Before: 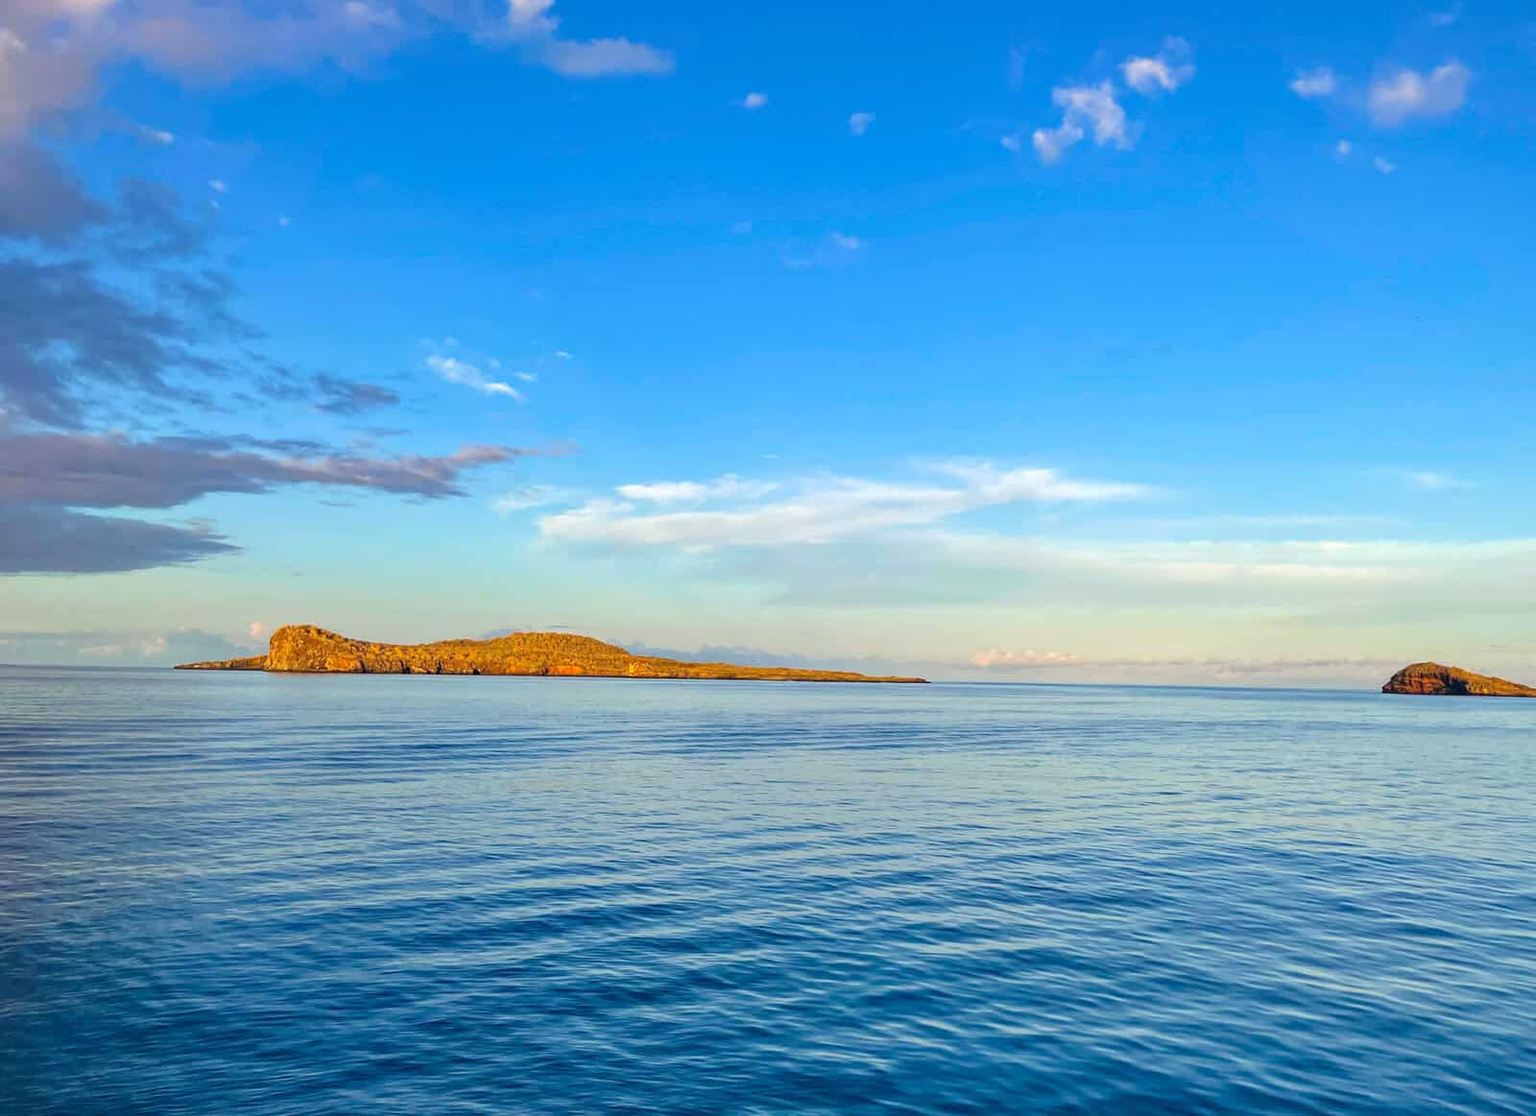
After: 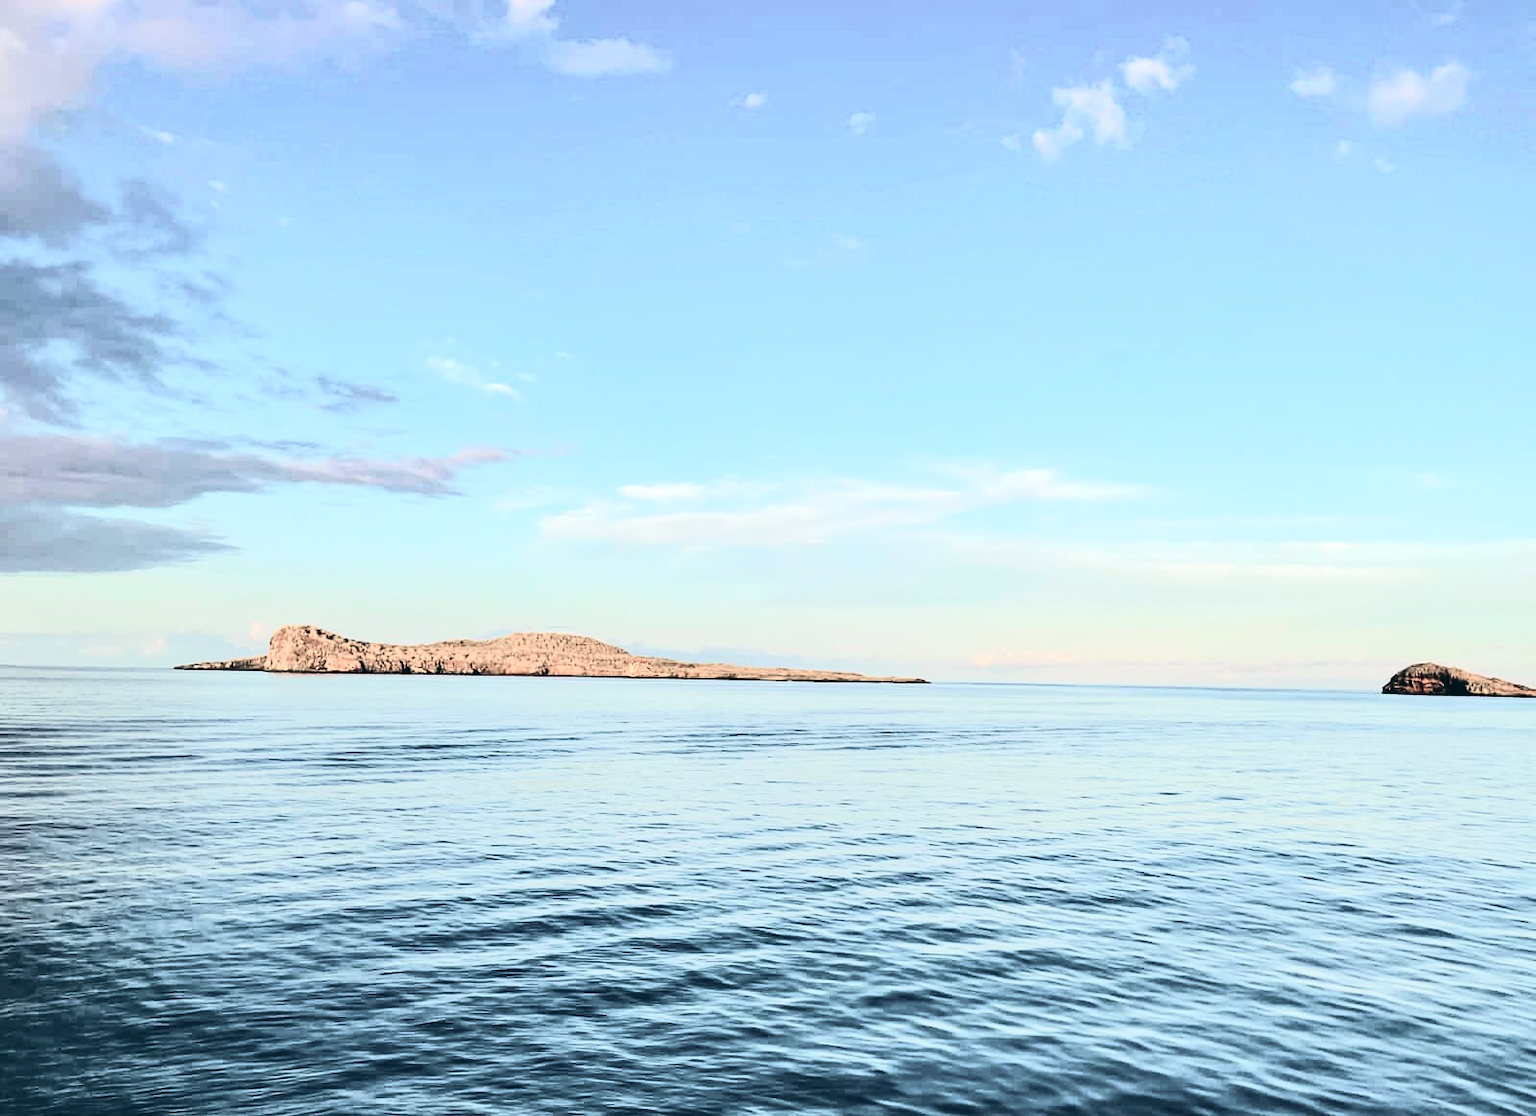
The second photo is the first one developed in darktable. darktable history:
color zones: curves: ch1 [(0, 0.34) (0.143, 0.164) (0.286, 0.152) (0.429, 0.176) (0.571, 0.173) (0.714, 0.188) (0.857, 0.199) (1, 0.34)]
shadows and highlights: shadows 32, highlights -32, soften with gaussian
rgb curve: curves: ch0 [(0, 0) (0.284, 0.292) (0.505, 0.644) (1, 1)], compensate middle gray true
color balance: lift [1.016, 0.983, 1, 1.017], gamma [0.958, 1, 1, 1], gain [0.981, 1.007, 0.993, 1.002], input saturation 118.26%, contrast 13.43%, contrast fulcrum 21.62%, output saturation 82.76%
tone curve: curves: ch0 [(0, 0) (0.187, 0.12) (0.392, 0.438) (0.704, 0.86) (0.858, 0.938) (1, 0.981)]; ch1 [(0, 0) (0.402, 0.36) (0.476, 0.456) (0.498, 0.501) (0.518, 0.521) (0.58, 0.598) (0.619, 0.663) (0.692, 0.744) (1, 1)]; ch2 [(0, 0) (0.427, 0.417) (0.483, 0.481) (0.503, 0.503) (0.526, 0.53) (0.563, 0.585) (0.626, 0.703) (0.699, 0.753) (0.997, 0.858)], color space Lab, independent channels
